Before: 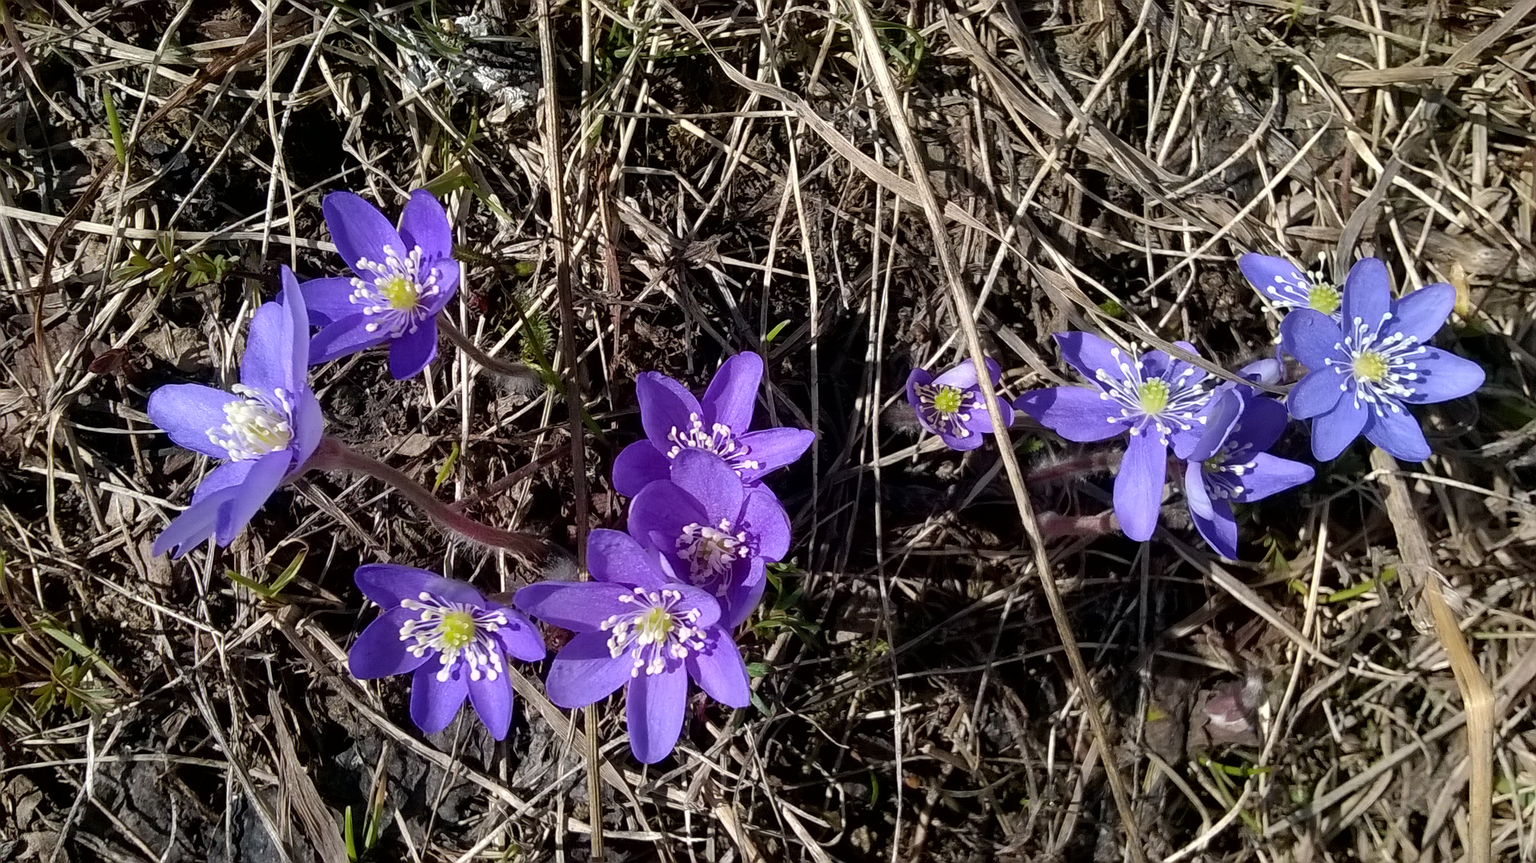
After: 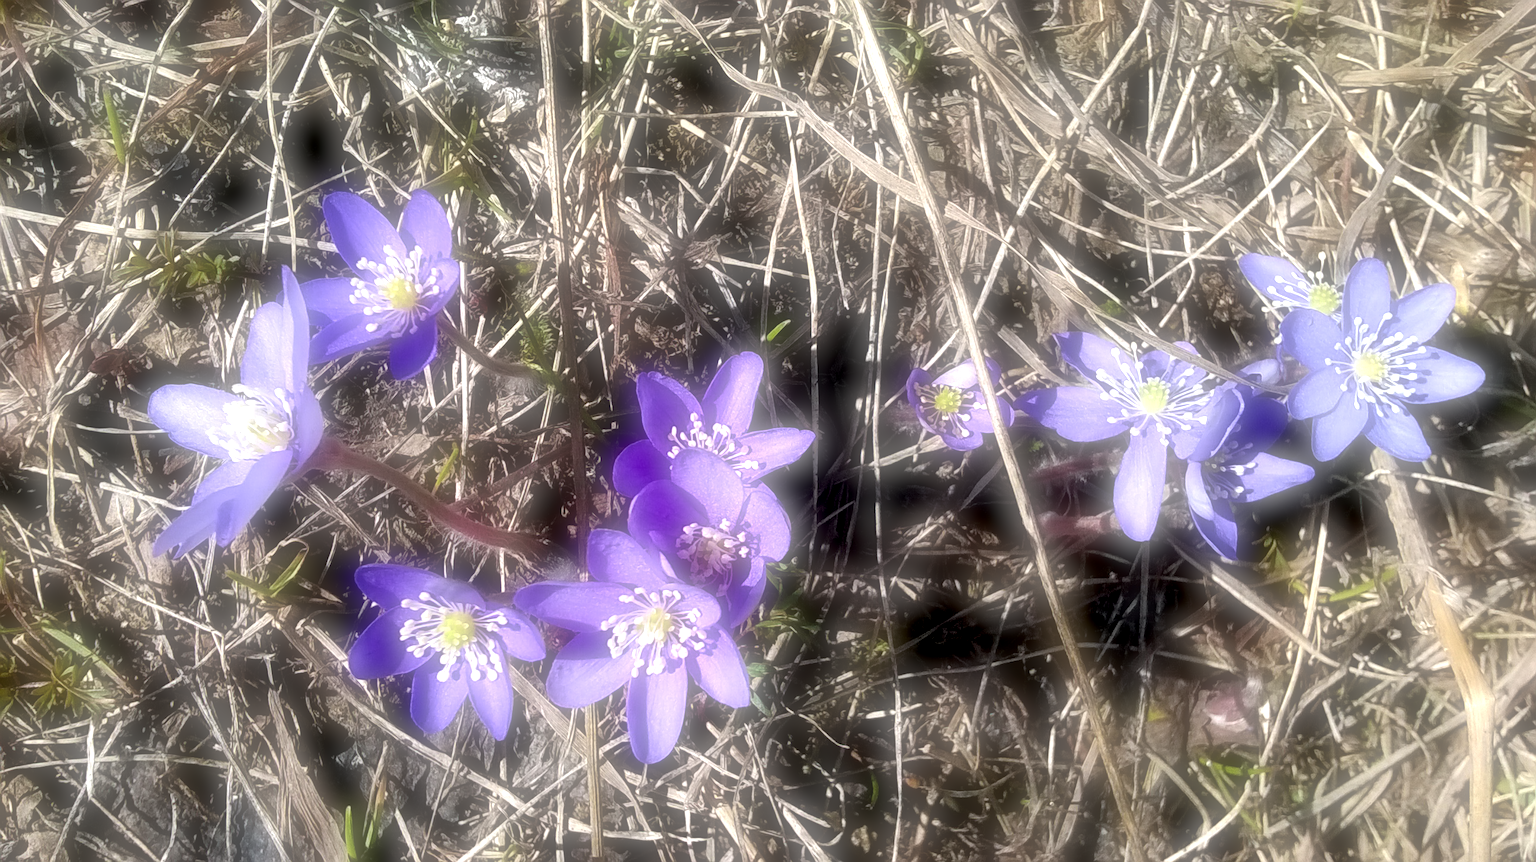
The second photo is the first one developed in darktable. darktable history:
soften: on, module defaults
exposure: black level correction 0.01, exposure 1 EV, compensate highlight preservation false
